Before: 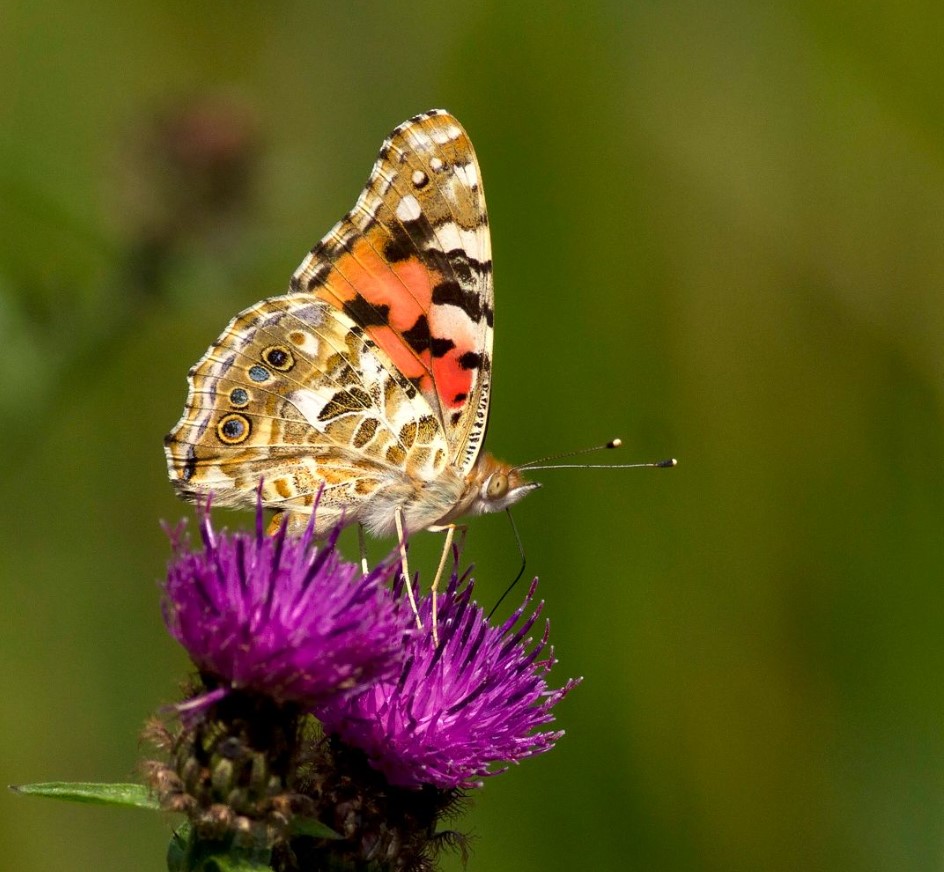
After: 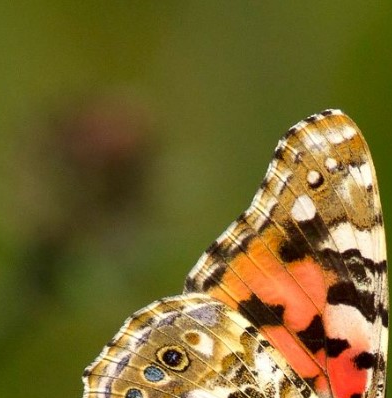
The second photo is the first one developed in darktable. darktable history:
crop and rotate: left 11.202%, top 0.1%, right 47.182%, bottom 54.22%
